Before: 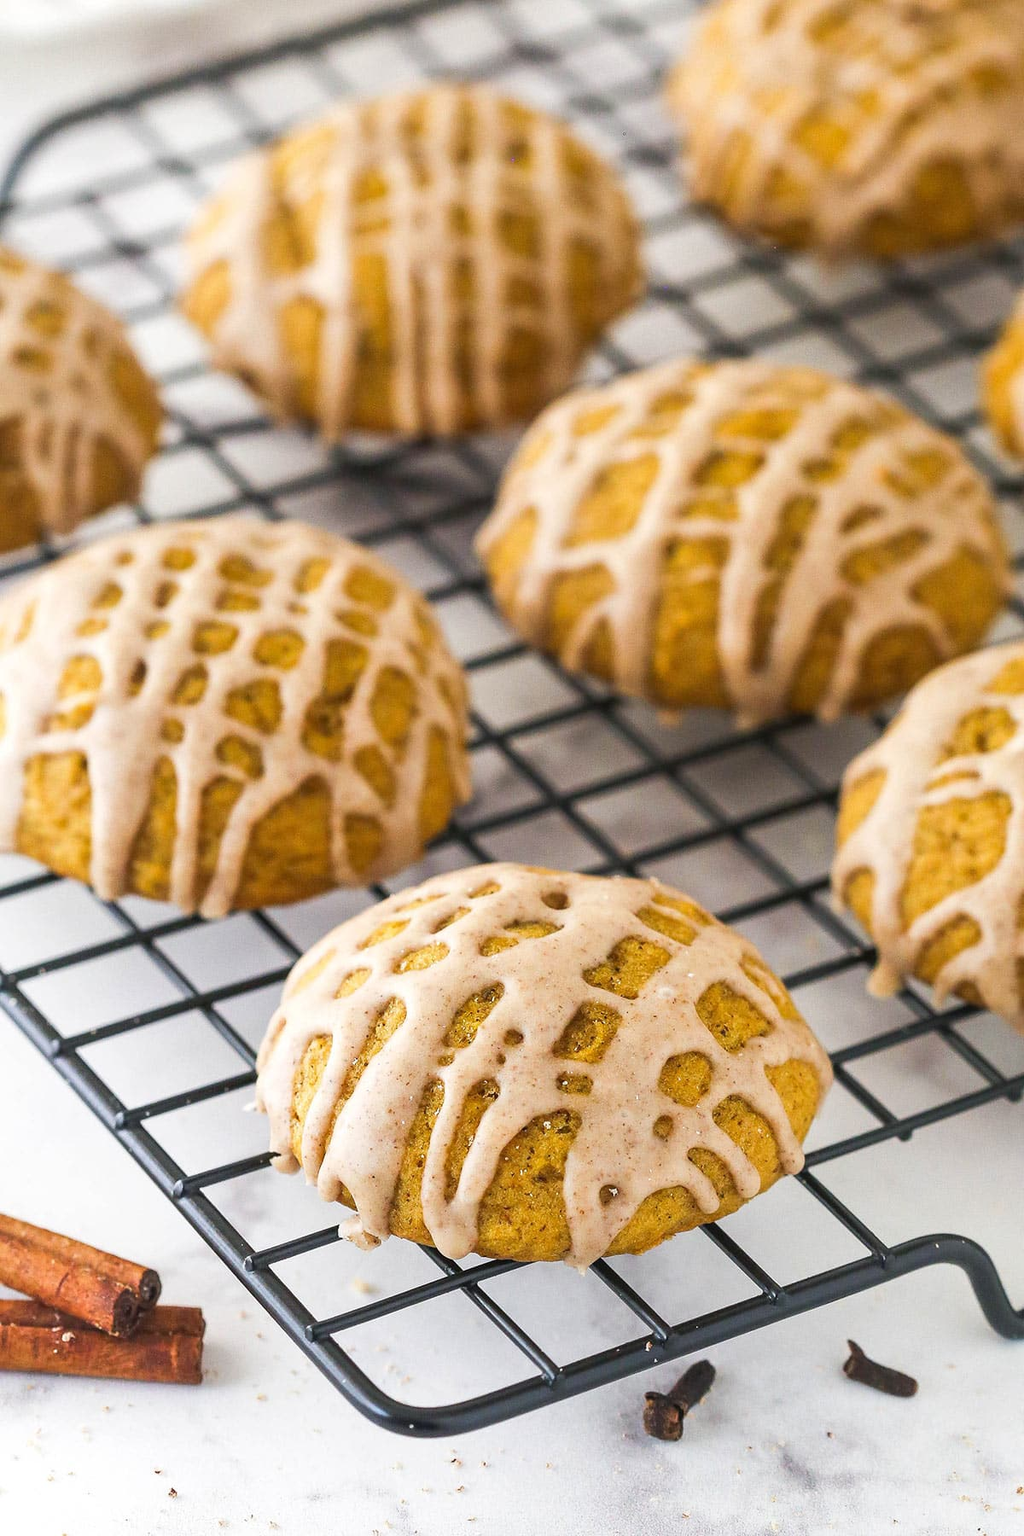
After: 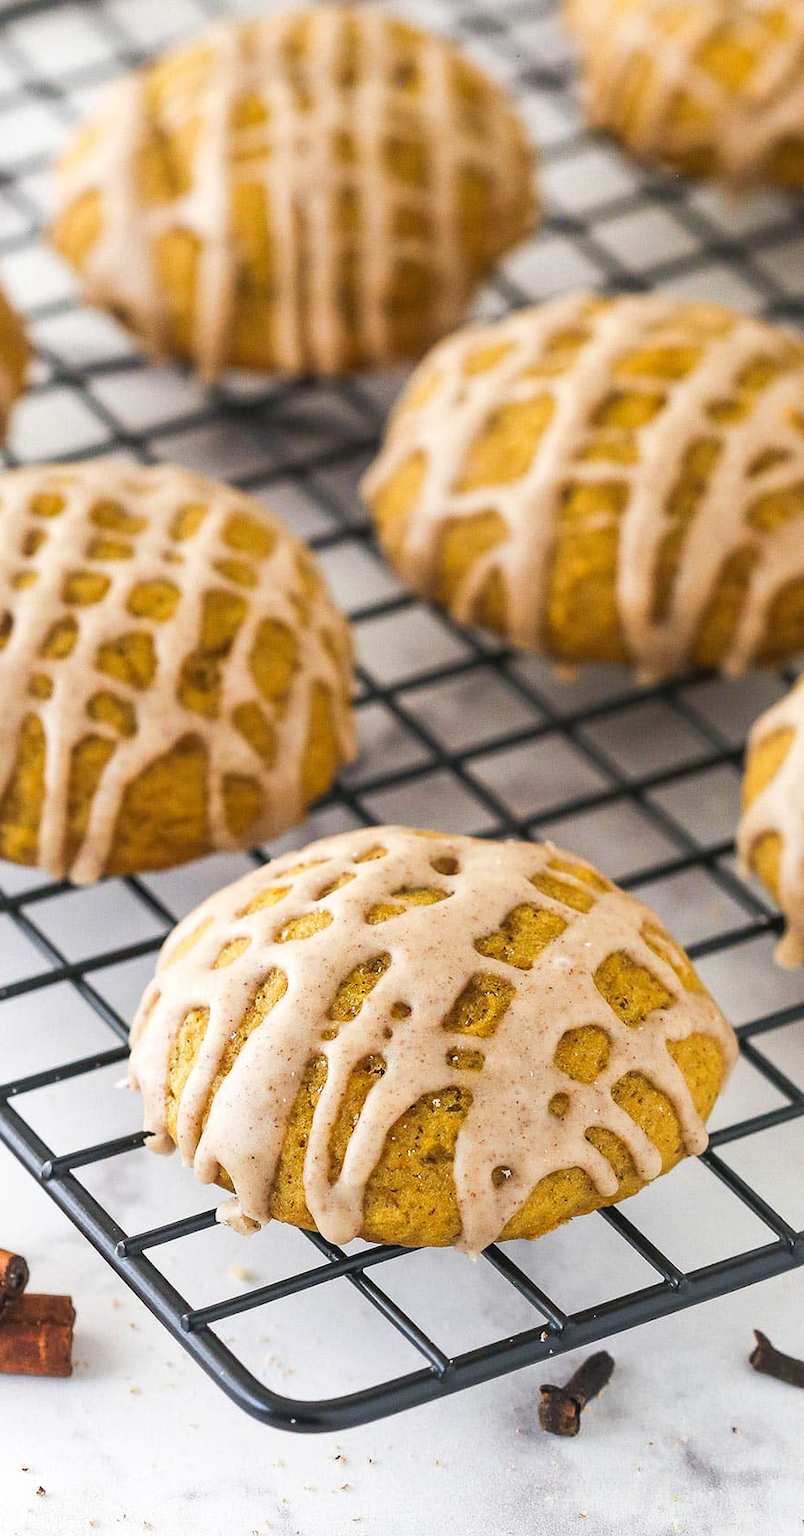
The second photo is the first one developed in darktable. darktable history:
crop and rotate: left 13.115%, top 5.318%, right 12.548%
